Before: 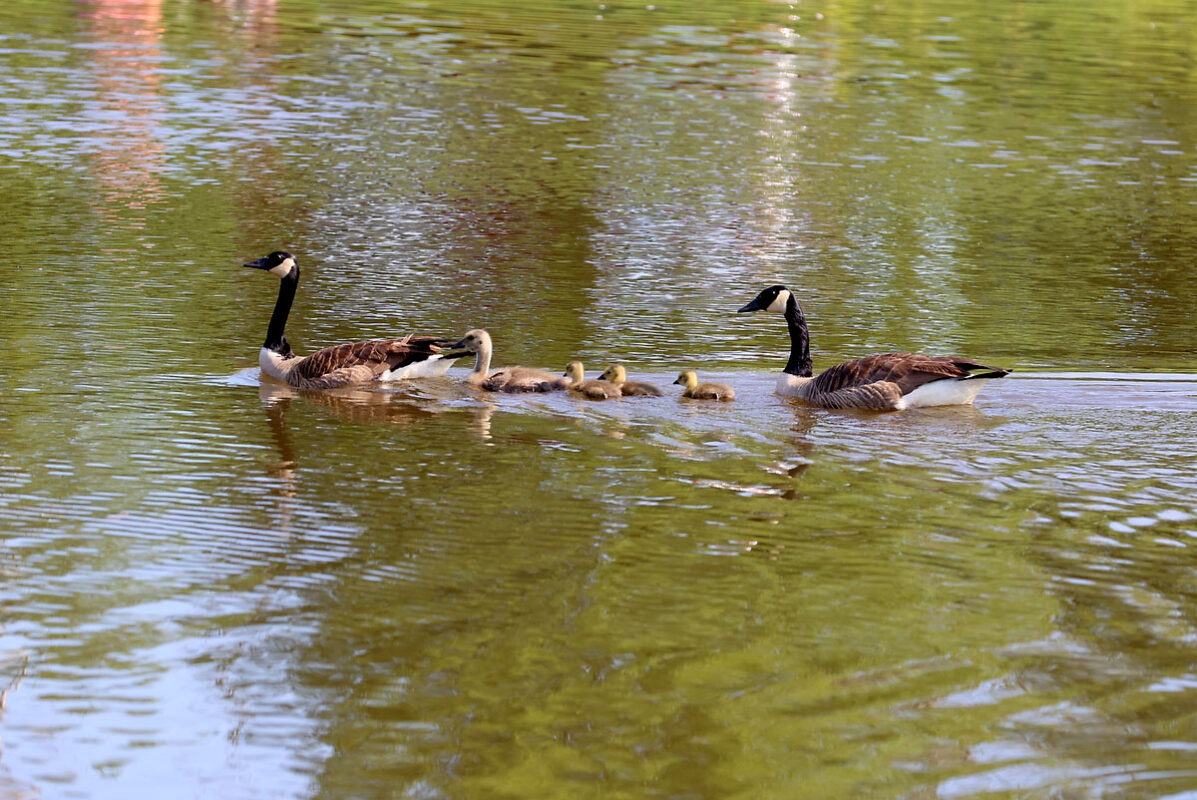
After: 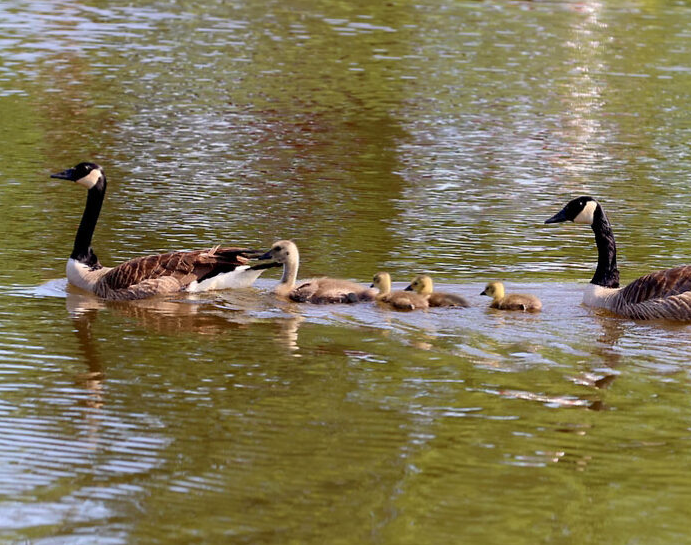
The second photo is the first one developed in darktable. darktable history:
crop: left 16.202%, top 11.208%, right 26.045%, bottom 20.557%
white balance: red 1.009, blue 0.985
